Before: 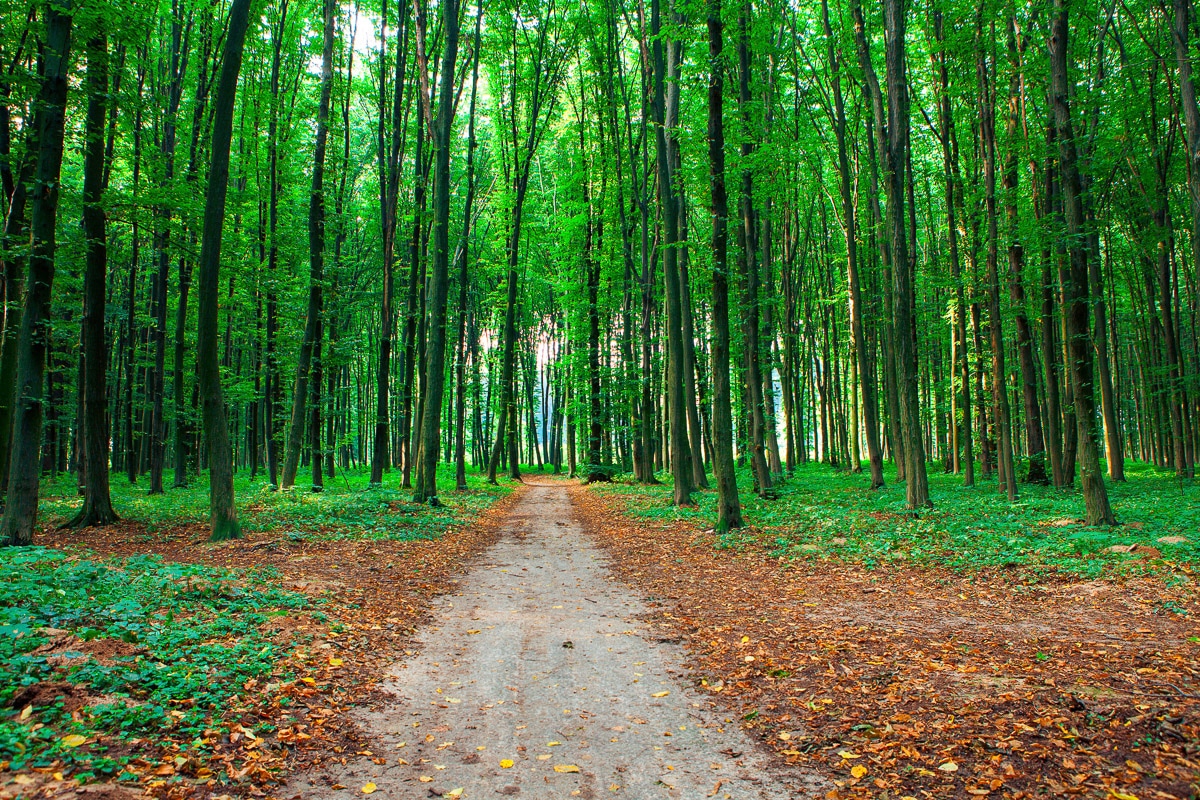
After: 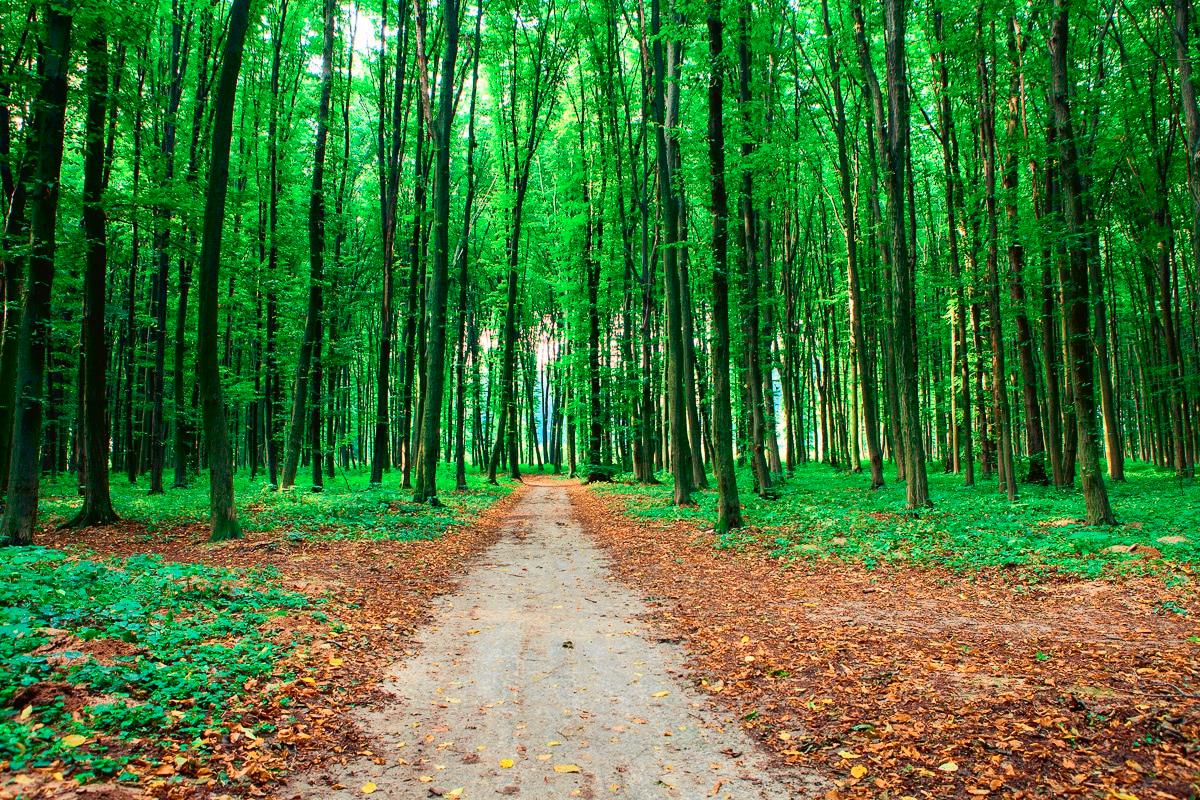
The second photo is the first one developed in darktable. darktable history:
tone curve: curves: ch0 [(0, 0.018) (0.061, 0.041) (0.205, 0.191) (0.289, 0.292) (0.39, 0.424) (0.493, 0.551) (0.666, 0.743) (0.795, 0.841) (1, 0.998)]; ch1 [(0, 0) (0.385, 0.343) (0.439, 0.415) (0.494, 0.498) (0.501, 0.501) (0.51, 0.509) (0.548, 0.563) (0.586, 0.61) (0.684, 0.658) (0.783, 0.804) (1, 1)]; ch2 [(0, 0) (0.304, 0.31) (0.403, 0.399) (0.441, 0.428) (0.47, 0.469) (0.498, 0.496) (0.524, 0.538) (0.566, 0.579) (0.648, 0.665) (0.697, 0.699) (1, 1)], color space Lab, independent channels
